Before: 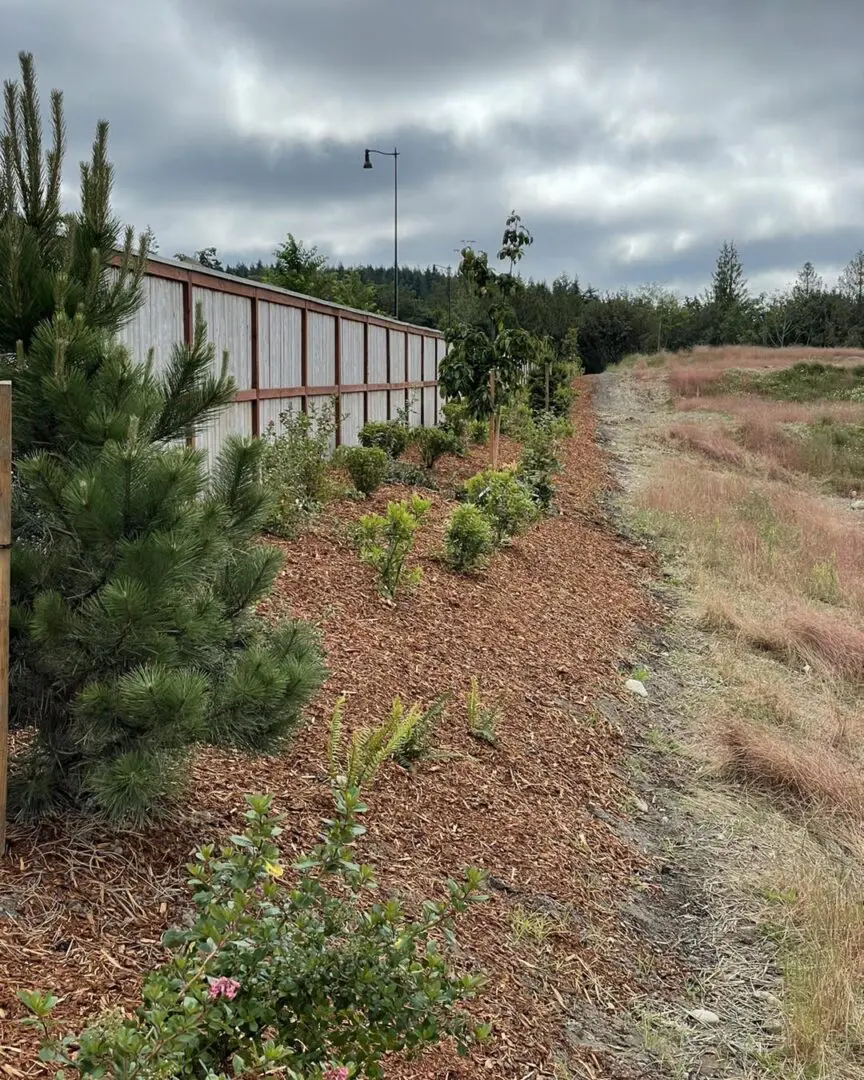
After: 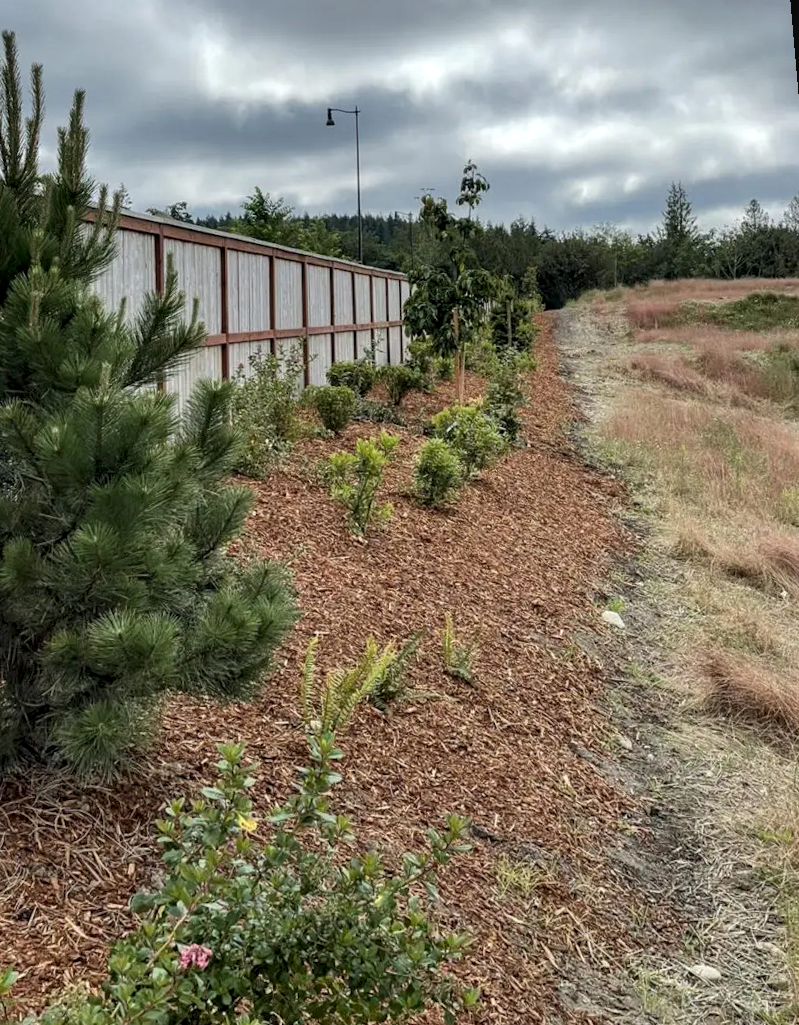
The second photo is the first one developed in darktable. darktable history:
rotate and perspective: rotation -1.68°, lens shift (vertical) -0.146, crop left 0.049, crop right 0.912, crop top 0.032, crop bottom 0.96
local contrast: on, module defaults
